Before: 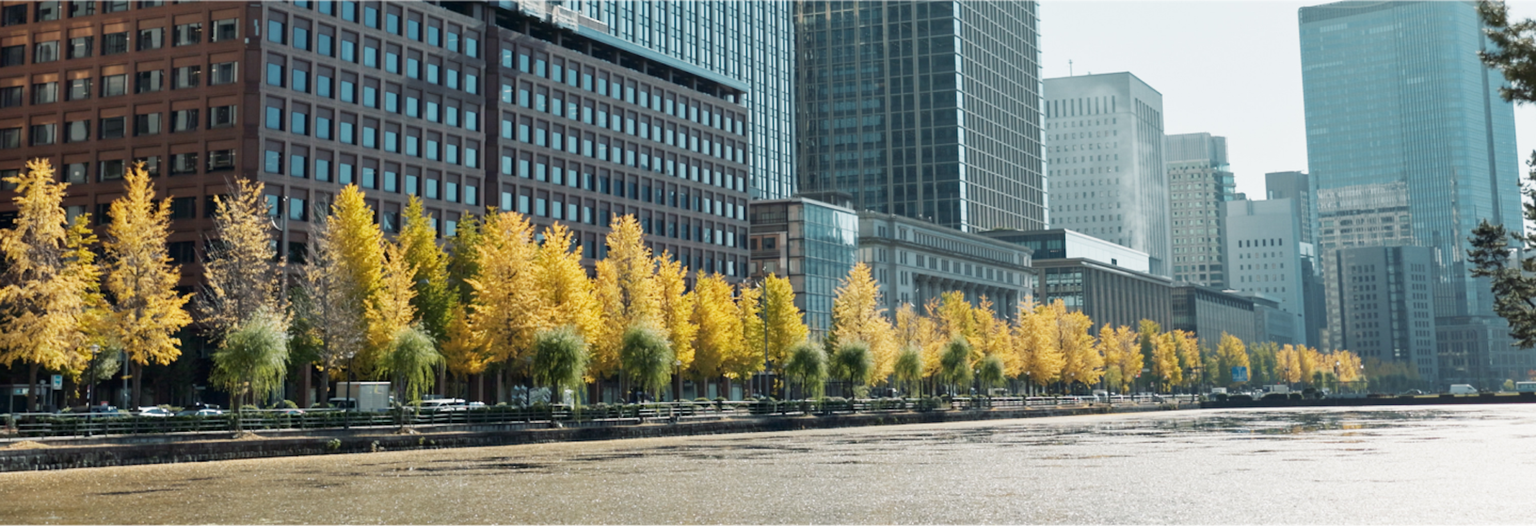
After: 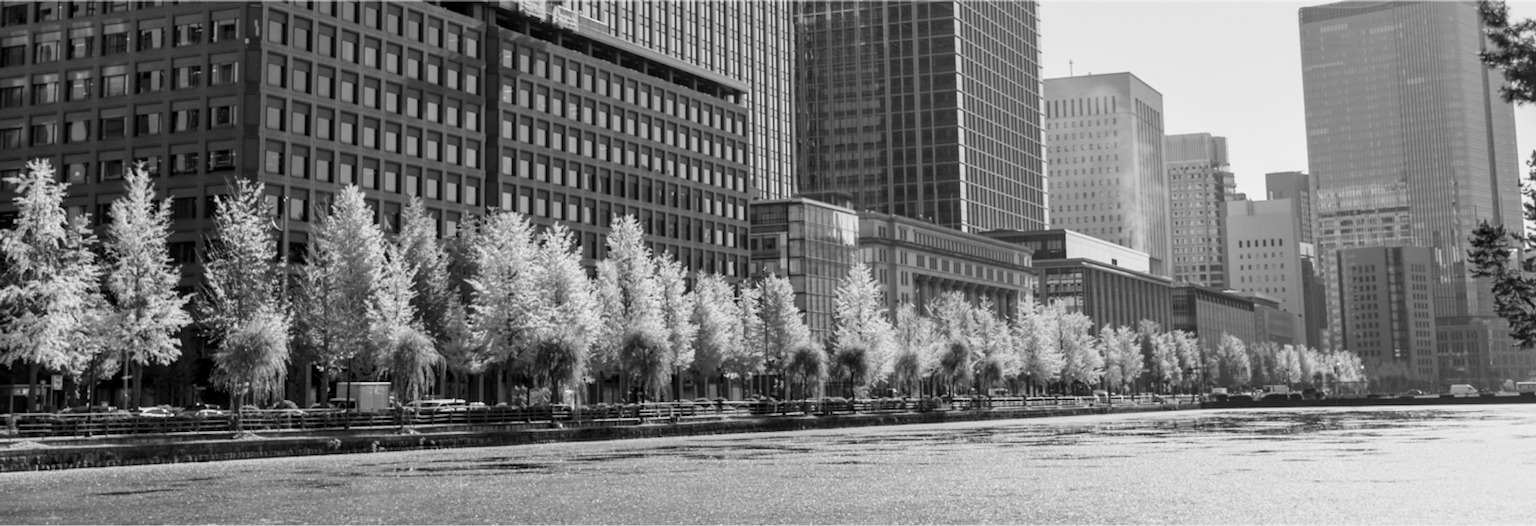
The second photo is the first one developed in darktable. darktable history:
local contrast: detail 130%
monochrome: a 30.25, b 92.03
